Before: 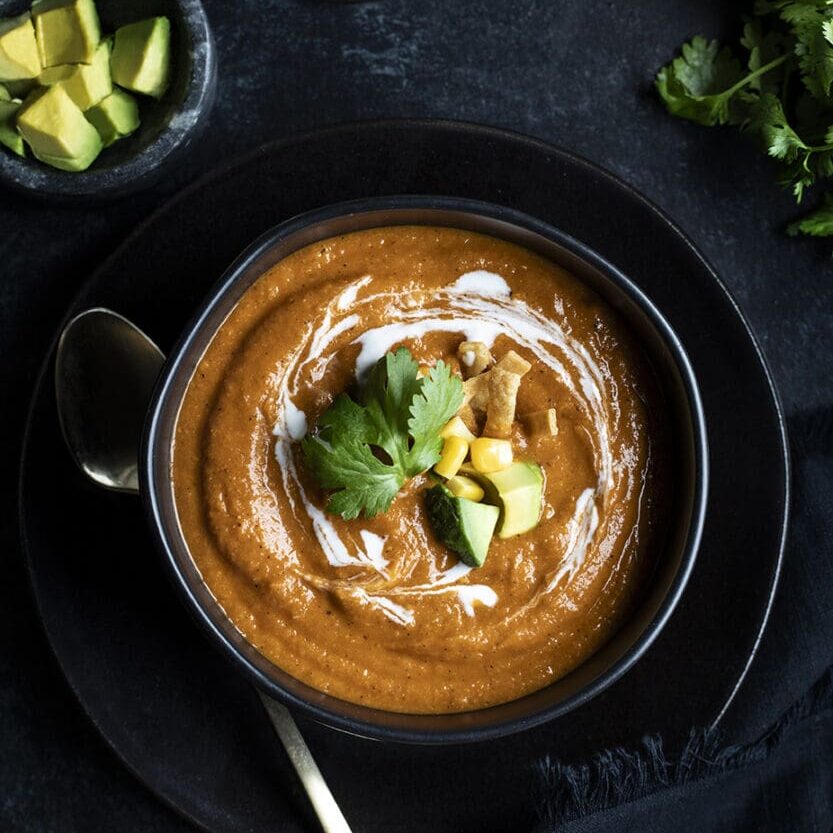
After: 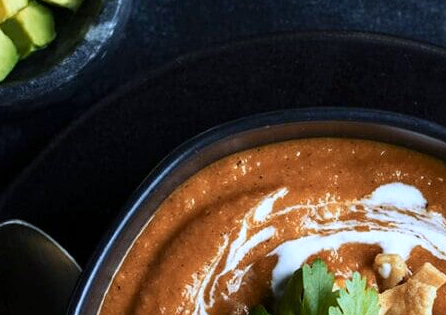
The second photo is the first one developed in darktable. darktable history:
contrast brightness saturation: contrast 0.08, saturation 0.2
color calibration: x 0.37, y 0.382, temperature 4313.32 K
color zones: curves: ch1 [(0, 0.455) (0.063, 0.455) (0.286, 0.495) (0.429, 0.5) (0.571, 0.5) (0.714, 0.5) (0.857, 0.5) (1, 0.455)]; ch2 [(0, 0.532) (0.063, 0.521) (0.233, 0.447) (0.429, 0.489) (0.571, 0.5) (0.714, 0.5) (0.857, 0.5) (1, 0.532)]
crop: left 10.121%, top 10.631%, right 36.218%, bottom 51.526%
